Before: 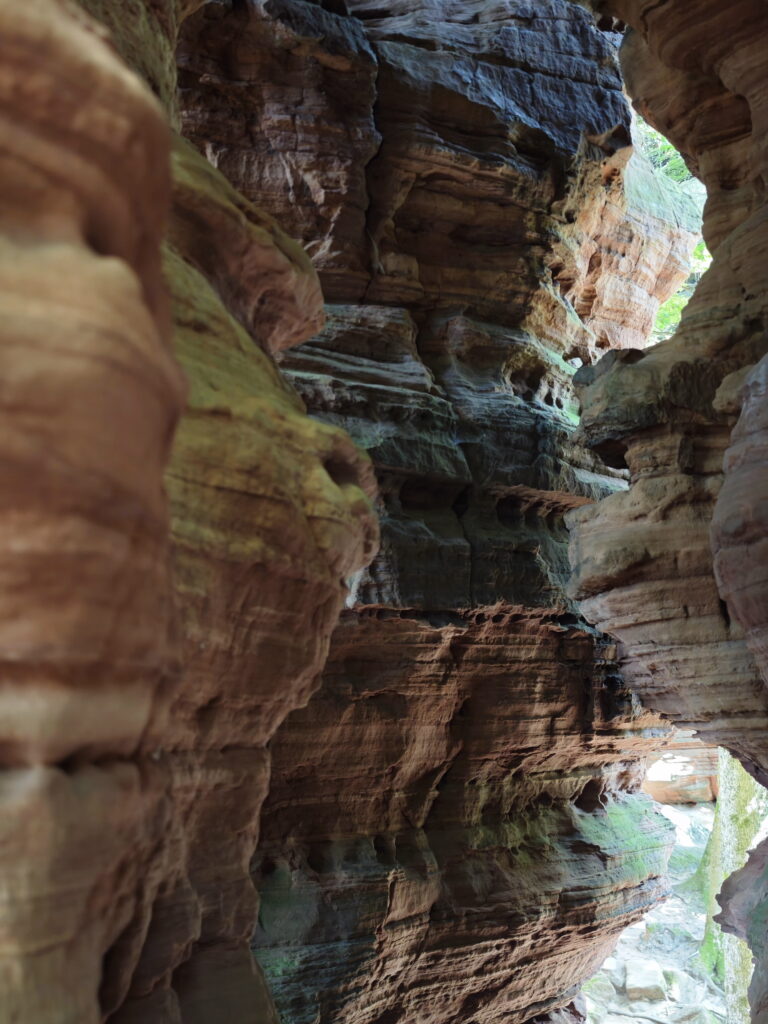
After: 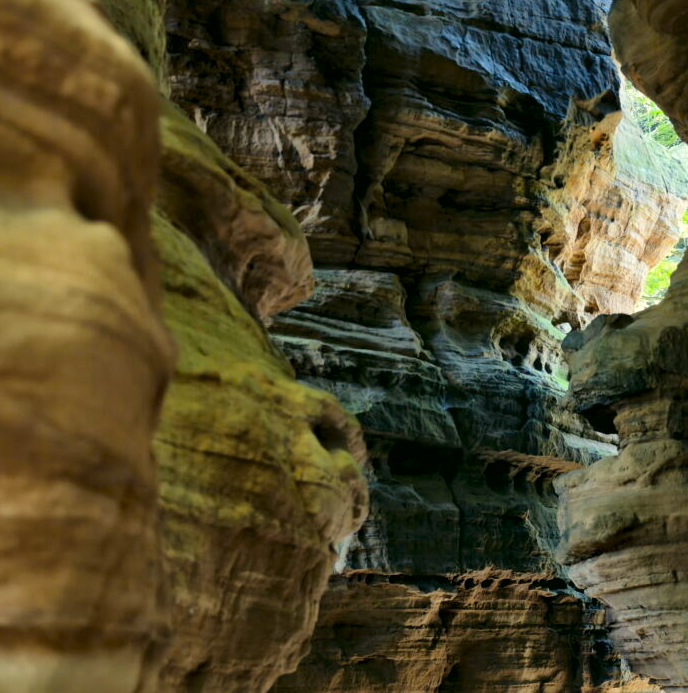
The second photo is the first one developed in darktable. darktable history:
crop: left 1.509%, top 3.452%, right 7.696%, bottom 28.452%
local contrast: mode bilateral grid, contrast 20, coarseness 50, detail 161%, midtone range 0.2
color contrast: green-magenta contrast 0.85, blue-yellow contrast 1.25, unbound 0
color correction: highlights a* -0.482, highlights b* 9.48, shadows a* -9.48, shadows b* 0.803
